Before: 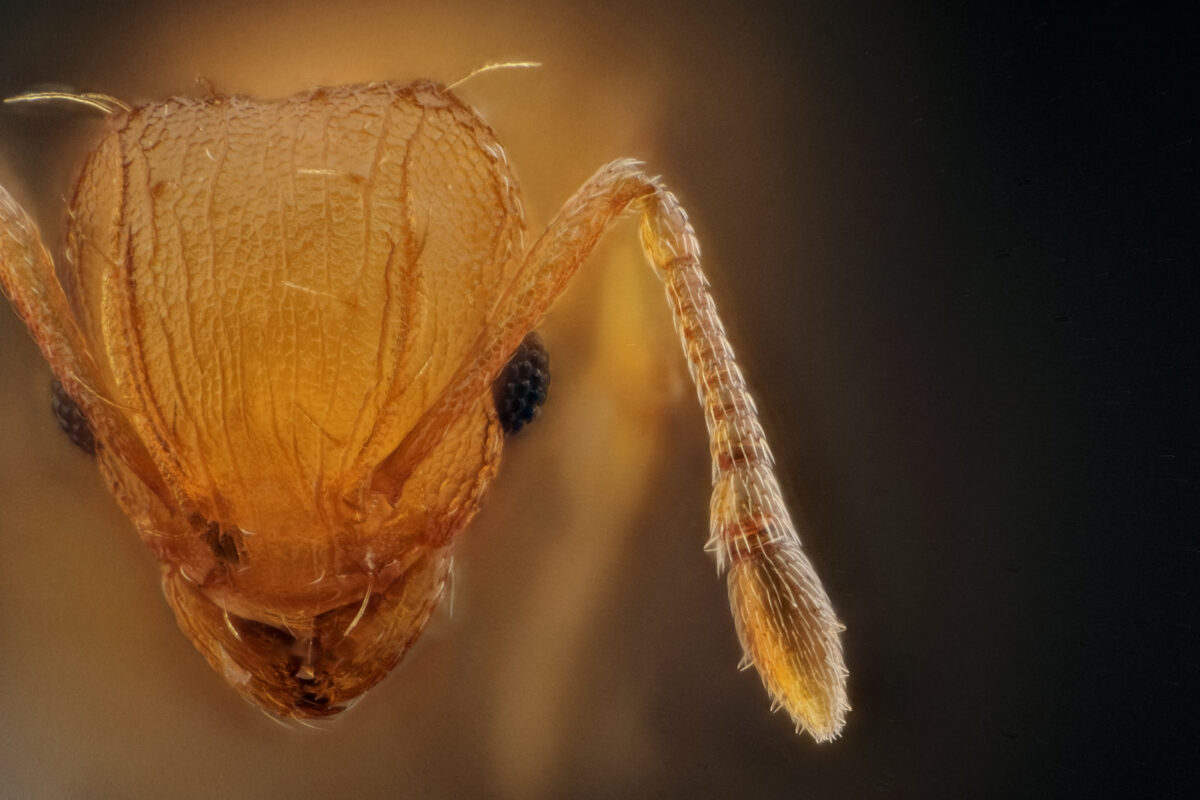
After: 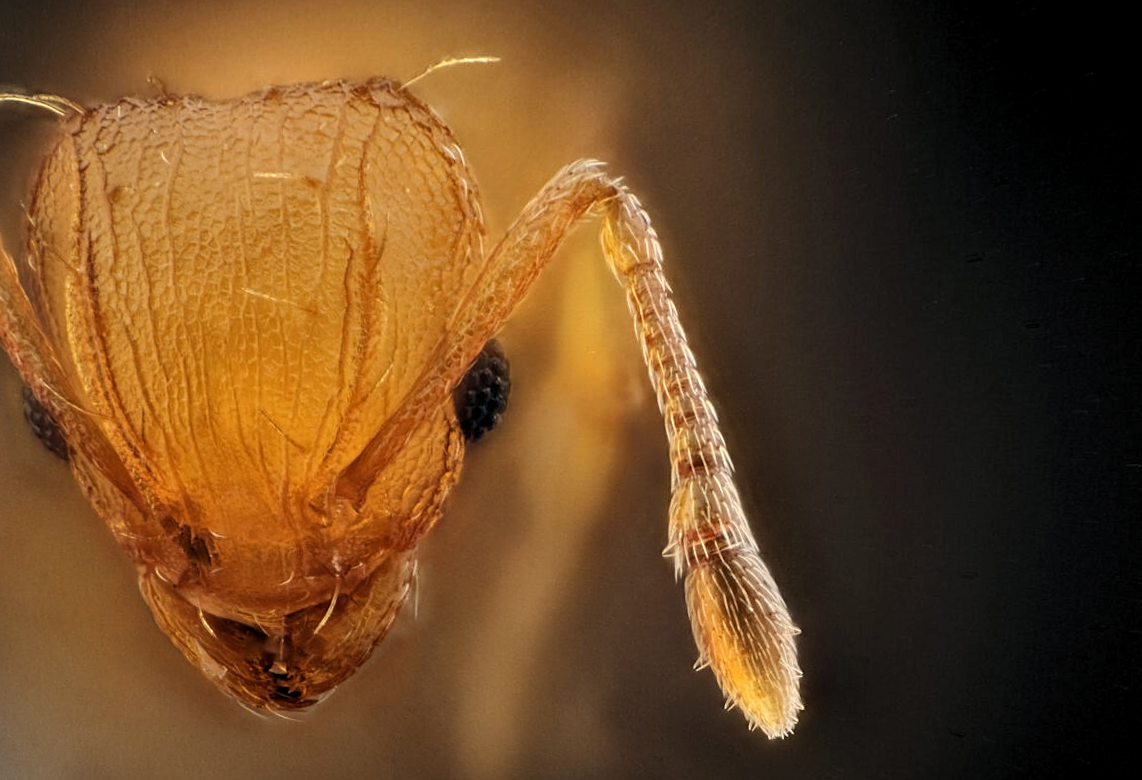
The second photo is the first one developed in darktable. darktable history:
levels: levels [0.018, 0.493, 1]
tone equalizer: -8 EV -0.417 EV, -7 EV -0.389 EV, -6 EV -0.333 EV, -5 EV -0.222 EV, -3 EV 0.222 EV, -2 EV 0.333 EV, -1 EV 0.389 EV, +0 EV 0.417 EV, edges refinement/feathering 500, mask exposure compensation -1.57 EV, preserve details no
rotate and perspective: rotation 0.074°, lens shift (vertical) 0.096, lens shift (horizontal) -0.041, crop left 0.043, crop right 0.952, crop top 0.024, crop bottom 0.979
shadows and highlights: shadows 37.27, highlights -28.18, soften with gaussian
sharpen: on, module defaults
